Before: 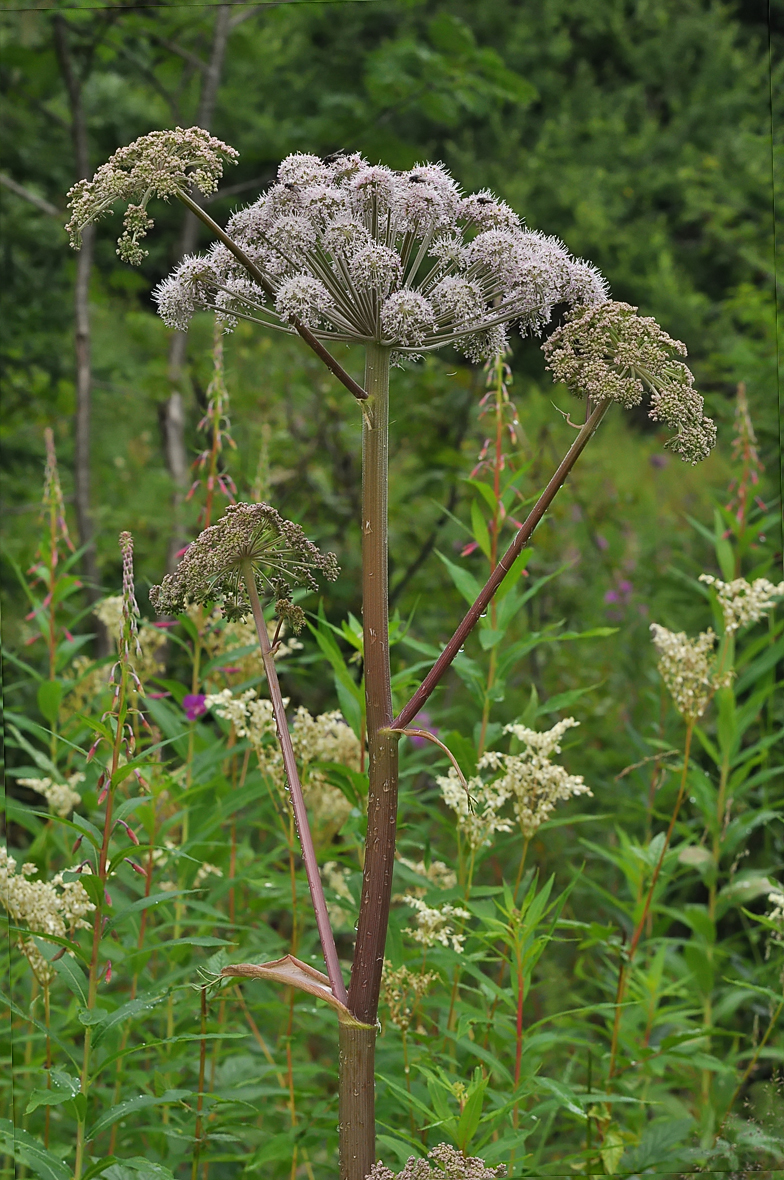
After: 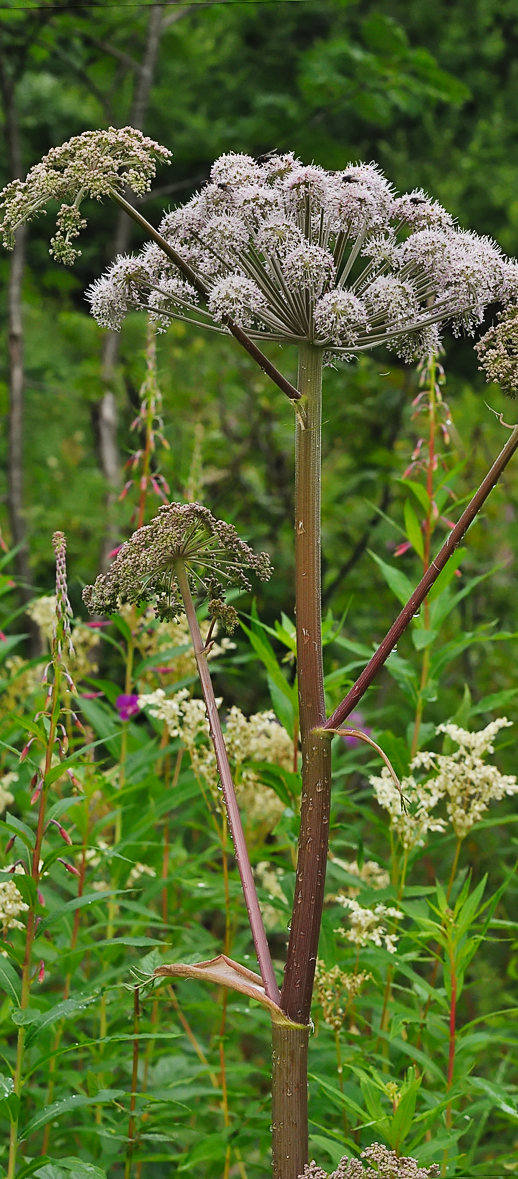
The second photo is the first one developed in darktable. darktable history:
crop and rotate: left 8.666%, right 25.222%
tone curve: curves: ch0 [(0, 0.011) (0.139, 0.106) (0.295, 0.271) (0.499, 0.523) (0.739, 0.782) (0.857, 0.879) (1, 0.967)]; ch1 [(0, 0) (0.291, 0.229) (0.394, 0.365) (0.469, 0.456) (0.495, 0.497) (0.524, 0.53) (0.588, 0.62) (0.725, 0.779) (1, 1)]; ch2 [(0, 0) (0.125, 0.089) (0.35, 0.317) (0.437, 0.42) (0.502, 0.499) (0.537, 0.551) (0.613, 0.636) (1, 1)], preserve colors none
